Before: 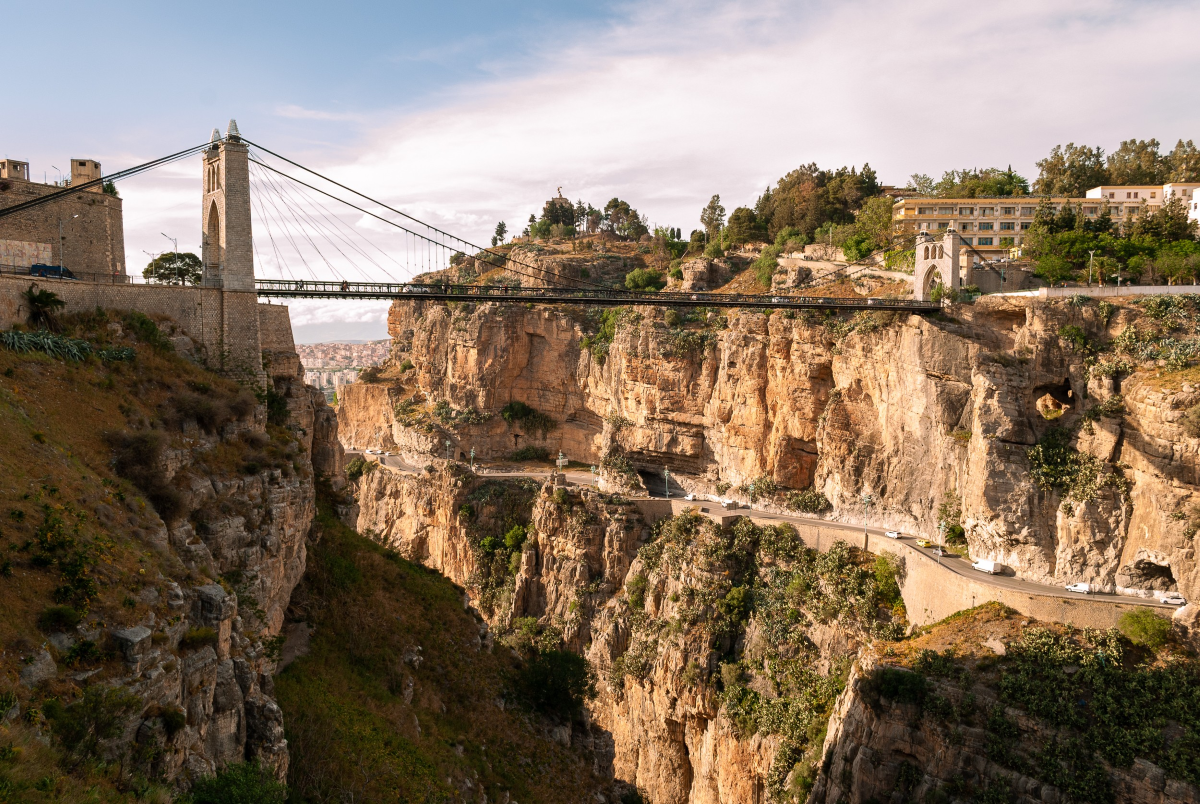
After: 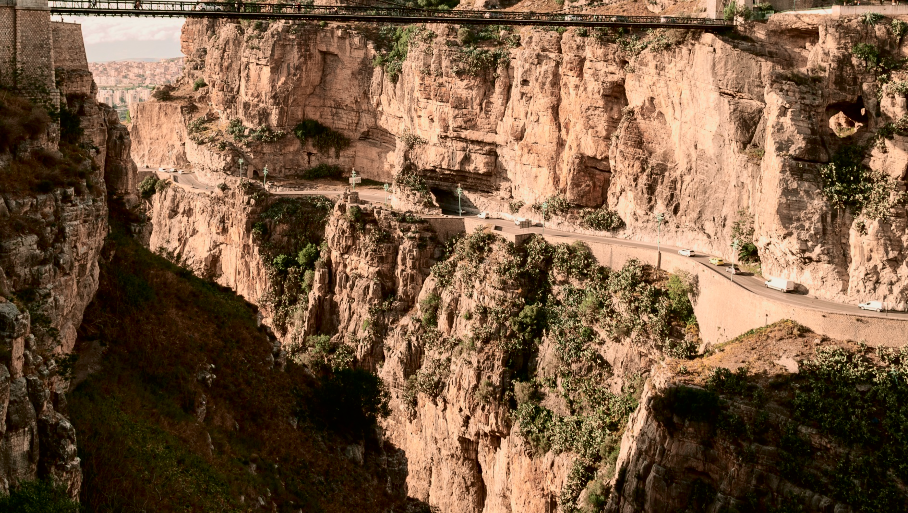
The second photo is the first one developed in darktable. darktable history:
crop and rotate: left 17.299%, top 35.115%, right 7.015%, bottom 1.024%
tone curve: curves: ch0 [(0, 0) (0.049, 0.01) (0.154, 0.081) (0.491, 0.56) (0.739, 0.794) (0.992, 0.937)]; ch1 [(0, 0) (0.172, 0.123) (0.317, 0.272) (0.401, 0.422) (0.499, 0.497) (0.531, 0.54) (0.615, 0.603) (0.741, 0.783) (1, 1)]; ch2 [(0, 0) (0.411, 0.424) (0.462, 0.483) (0.544, 0.56) (0.686, 0.638) (1, 1)], color space Lab, independent channels, preserve colors none
